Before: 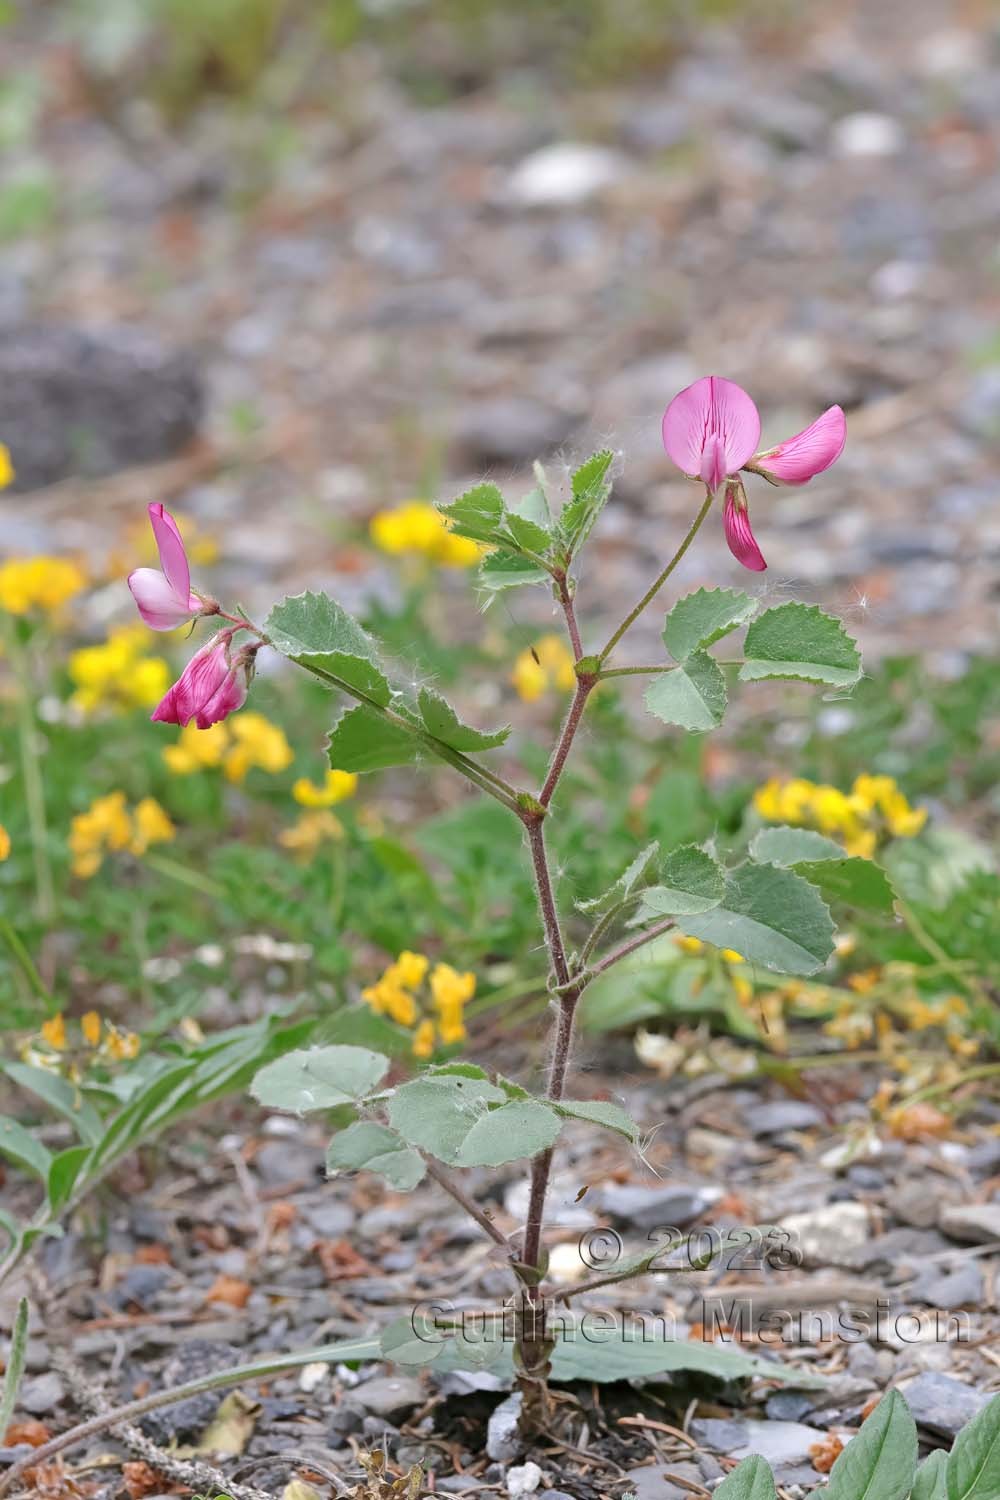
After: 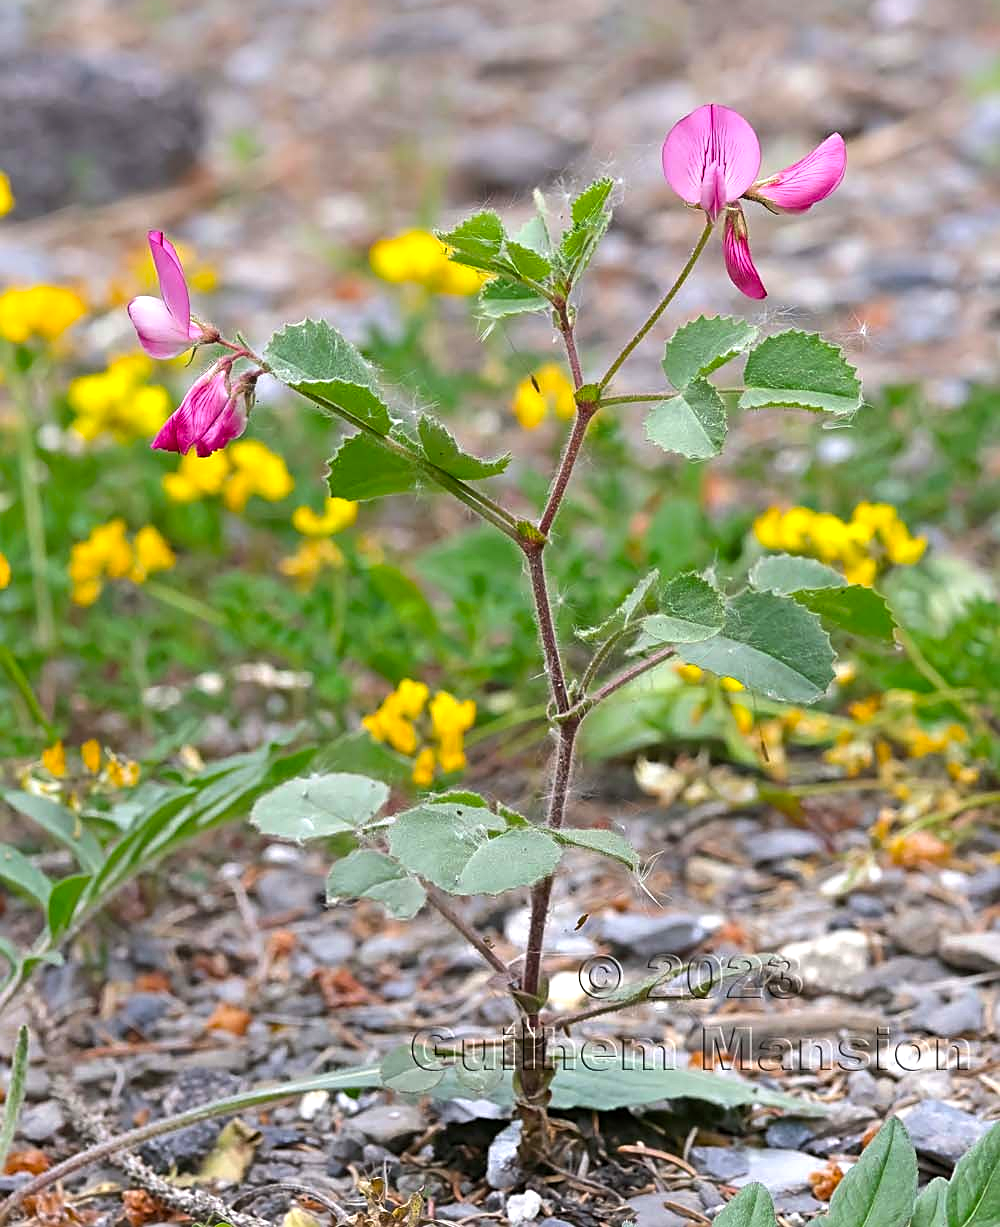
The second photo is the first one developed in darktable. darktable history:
color balance rgb: perceptual saturation grading › global saturation 29.89%, perceptual brilliance grading › highlights 10.769%, perceptual brilliance grading › shadows -10.824%, global vibrance 9.366%
crop and rotate: top 18.17%
sharpen: on, module defaults
